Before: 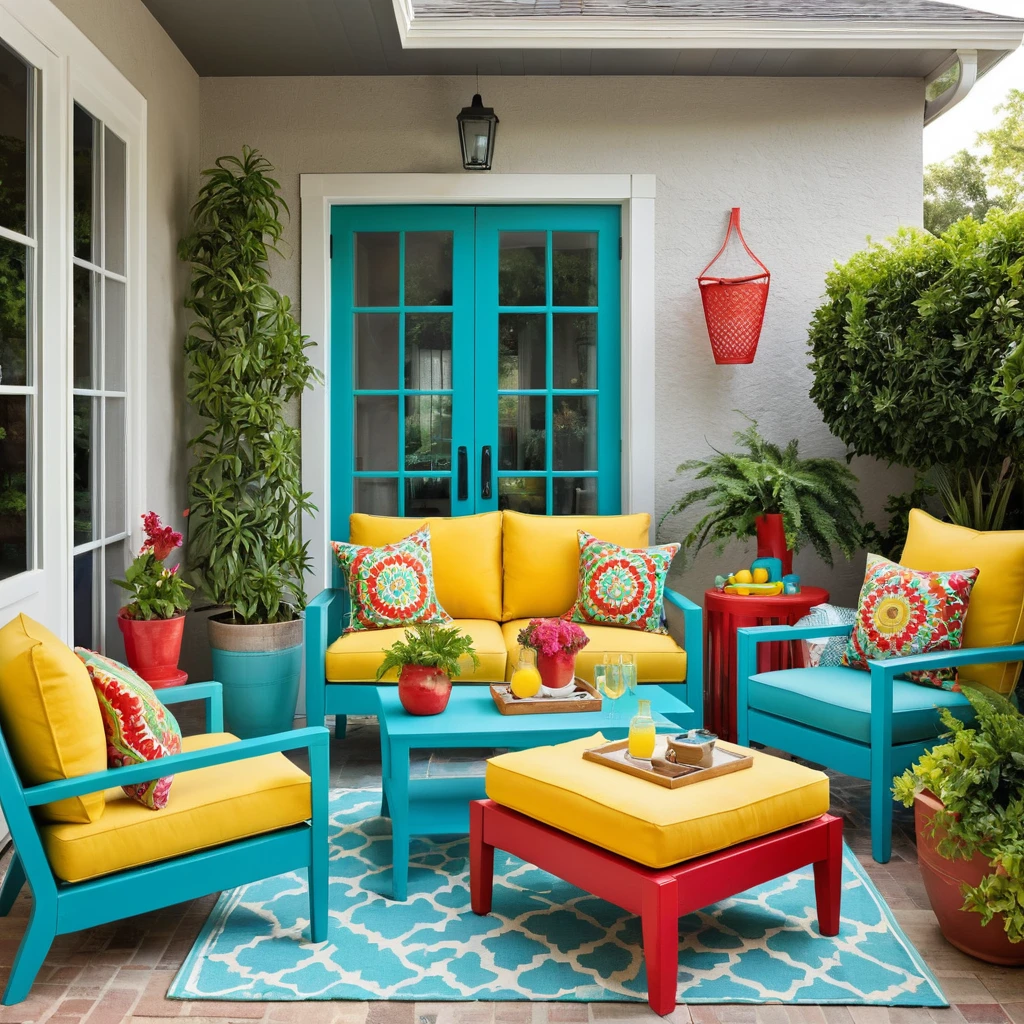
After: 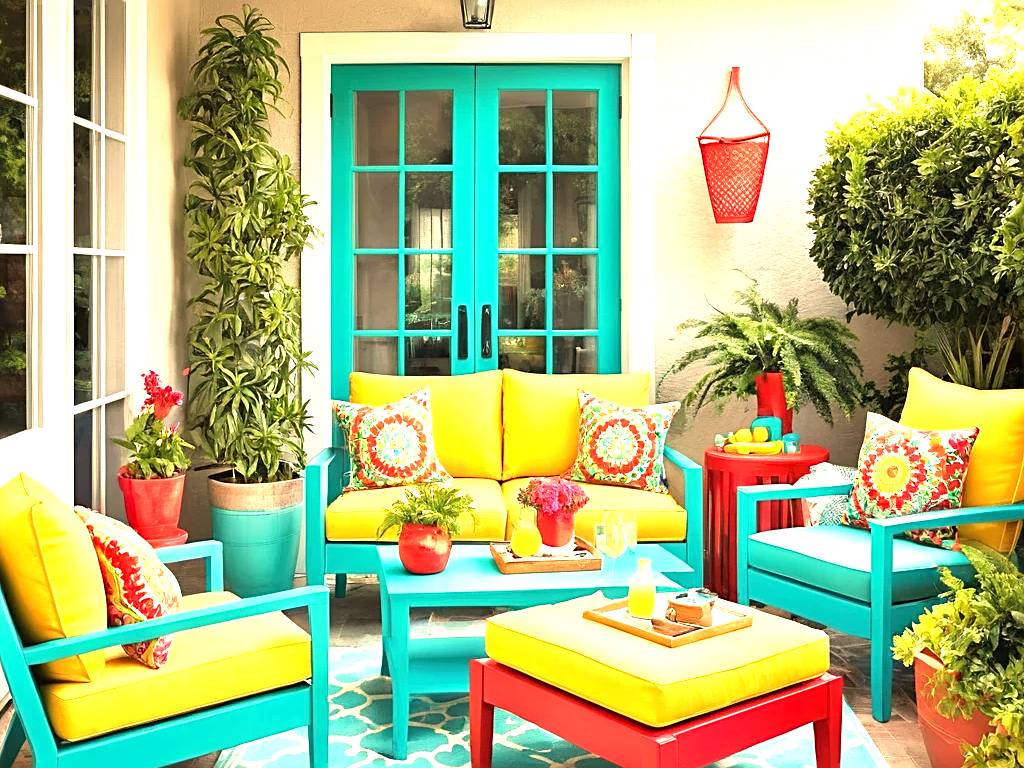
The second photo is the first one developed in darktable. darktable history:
white balance: red 1.138, green 0.996, blue 0.812
exposure: exposure 1.5 EV, compensate highlight preservation false
sharpen: on, module defaults
crop: top 13.819%, bottom 11.169%
